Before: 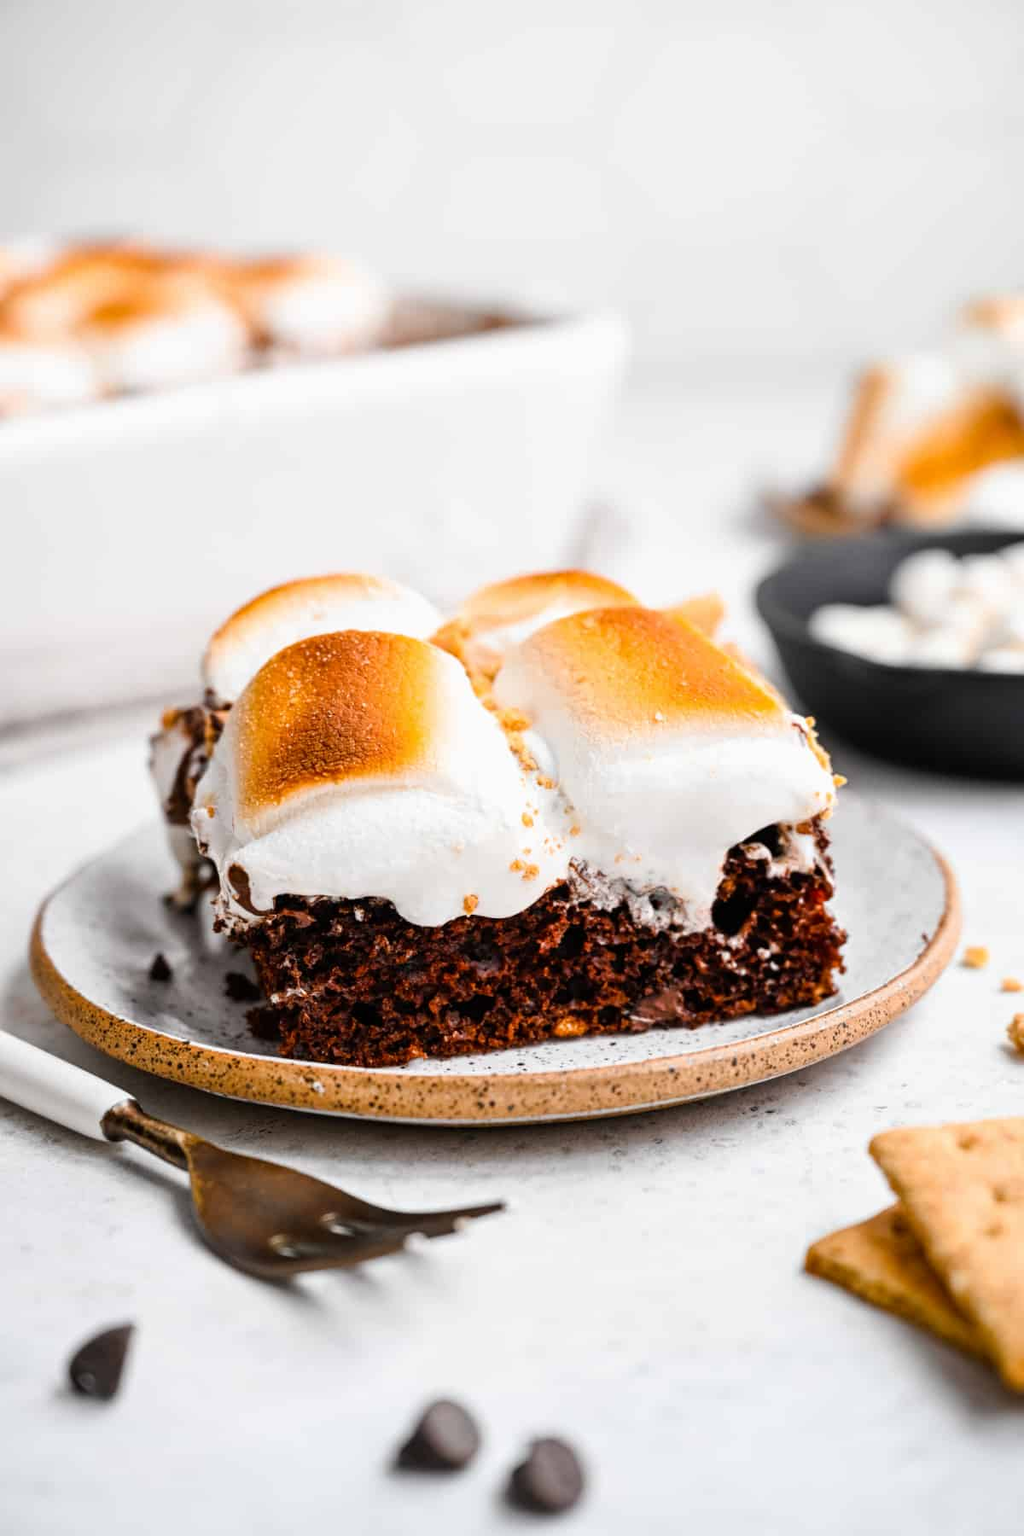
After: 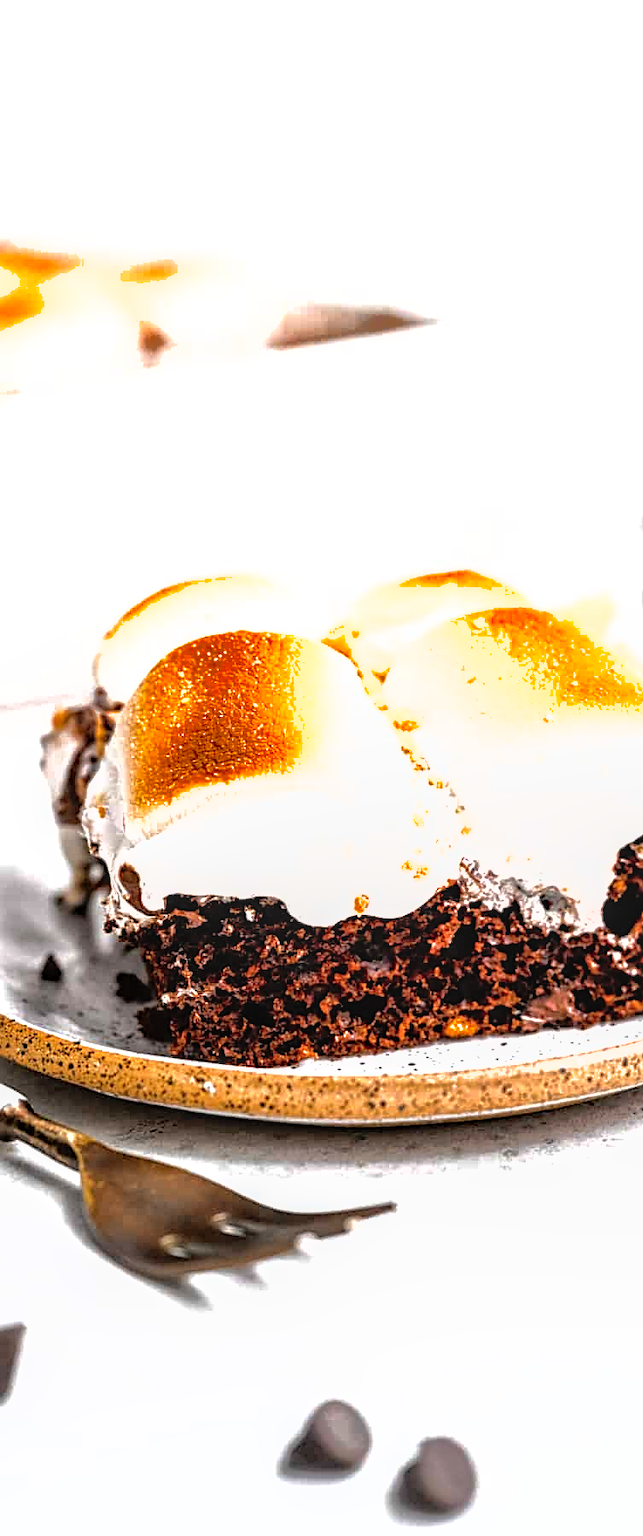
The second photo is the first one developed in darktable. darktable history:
shadows and highlights: on, module defaults
local contrast: on, module defaults
crop: left 10.72%, right 26.379%
exposure: exposure -0.14 EV, compensate highlight preservation false
tone equalizer: -8 EV -1.09 EV, -7 EV -1.02 EV, -6 EV -0.867 EV, -5 EV -0.559 EV, -3 EV 0.607 EV, -2 EV 0.885 EV, -1 EV 1.01 EV, +0 EV 1.07 EV
sharpen: on, module defaults
color zones: curves: ch0 [(0, 0.5) (0.143, 0.5) (0.286, 0.5) (0.429, 0.5) (0.571, 0.5) (0.714, 0.476) (0.857, 0.5) (1, 0.5)]; ch2 [(0, 0.5) (0.143, 0.5) (0.286, 0.5) (0.429, 0.5) (0.571, 0.5) (0.714, 0.487) (0.857, 0.5) (1, 0.5)]
